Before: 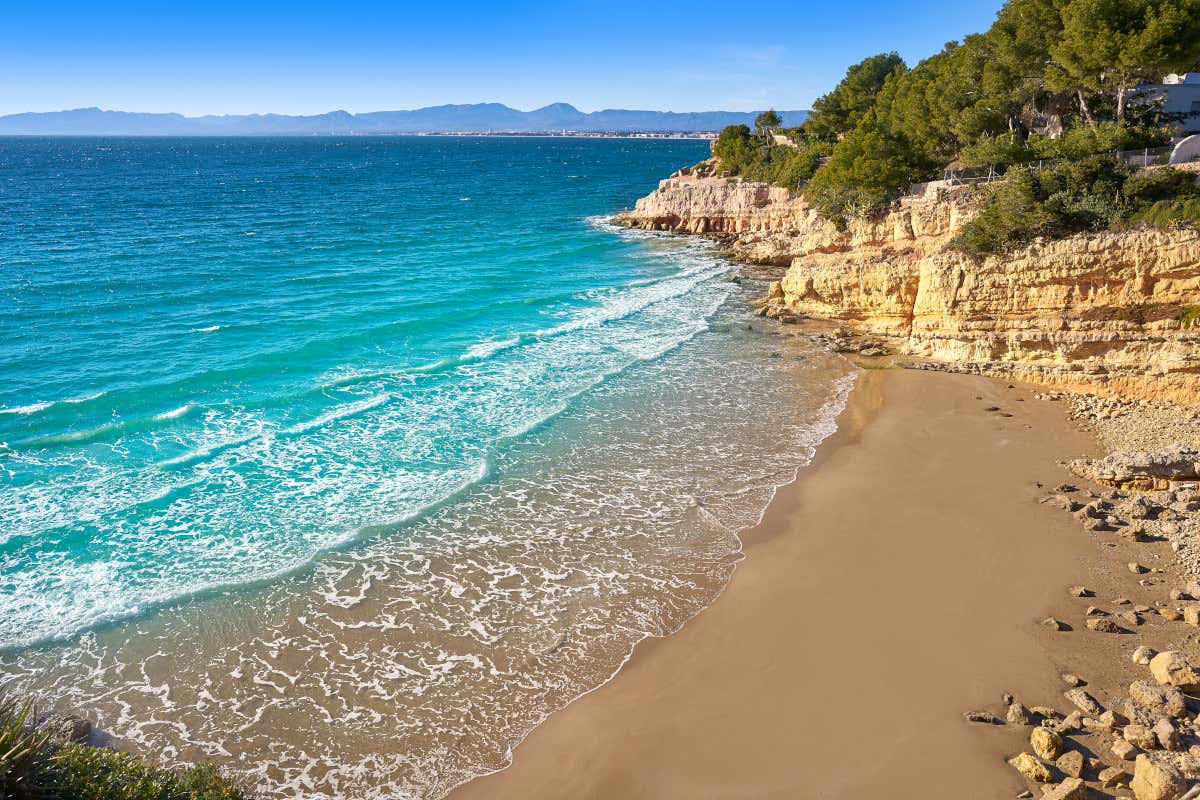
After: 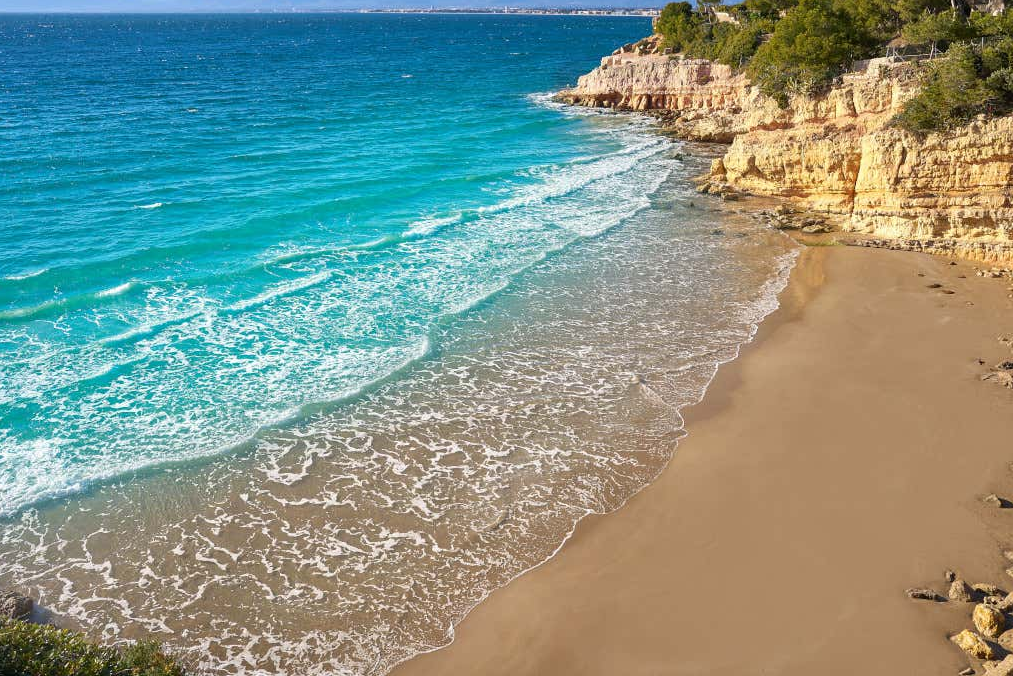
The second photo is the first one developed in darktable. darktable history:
crop and rotate: left 4.85%, top 15.459%, right 10.671%
